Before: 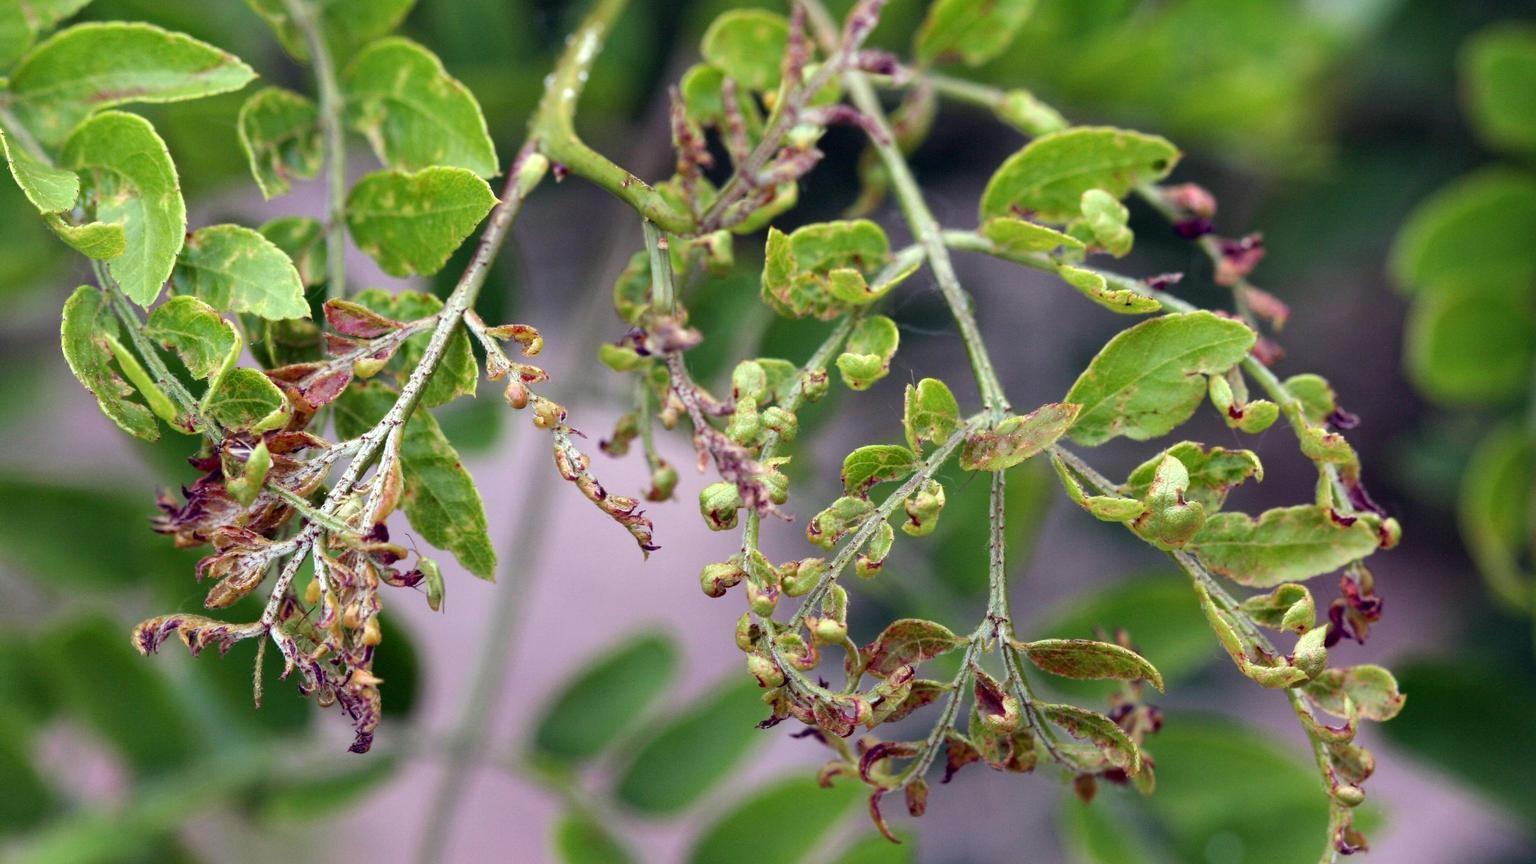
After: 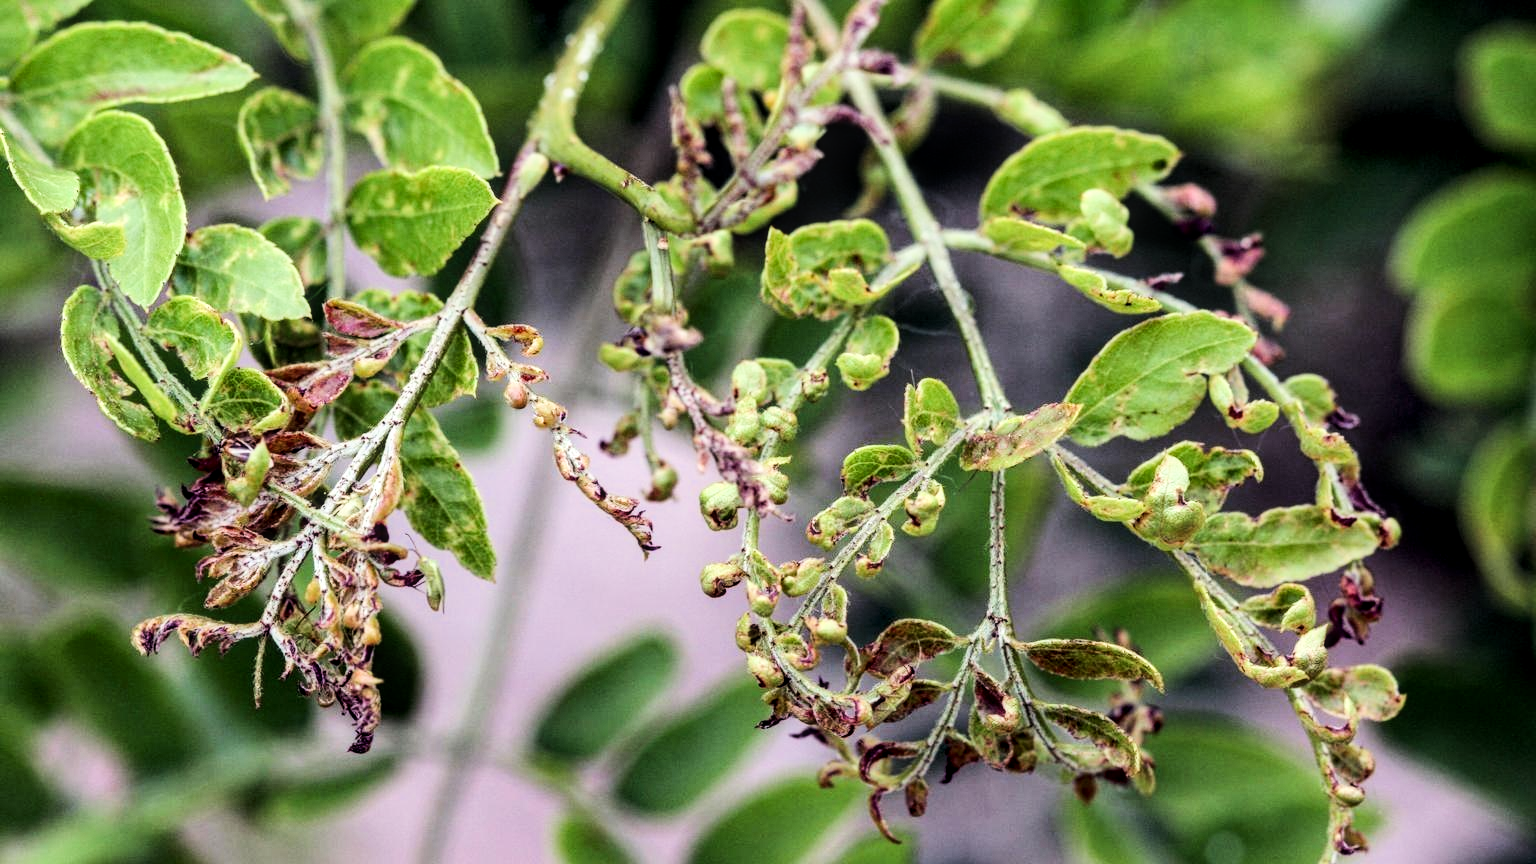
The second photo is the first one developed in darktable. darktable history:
filmic rgb: hardness 4.17
tone equalizer: -8 EV -1.08 EV, -7 EV -1.01 EV, -6 EV -0.867 EV, -5 EV -0.578 EV, -3 EV 0.578 EV, -2 EV 0.867 EV, -1 EV 1.01 EV, +0 EV 1.08 EV, edges refinement/feathering 500, mask exposure compensation -1.57 EV, preserve details no
local contrast: detail 130%
